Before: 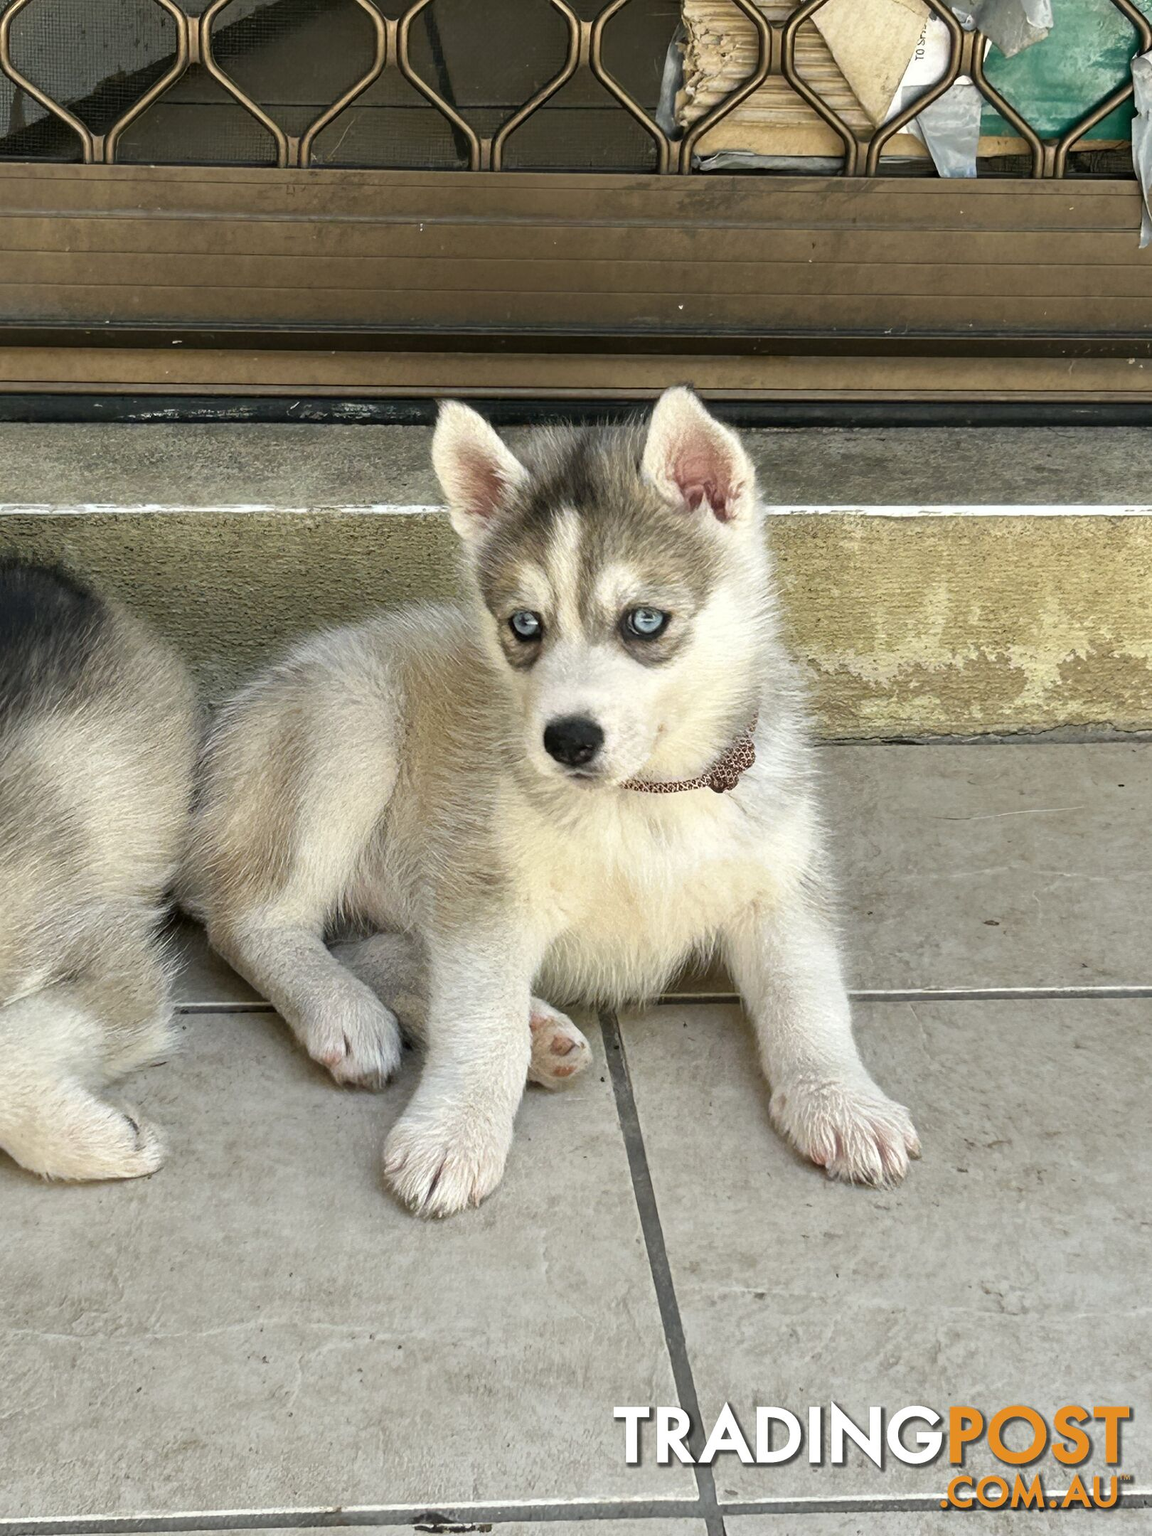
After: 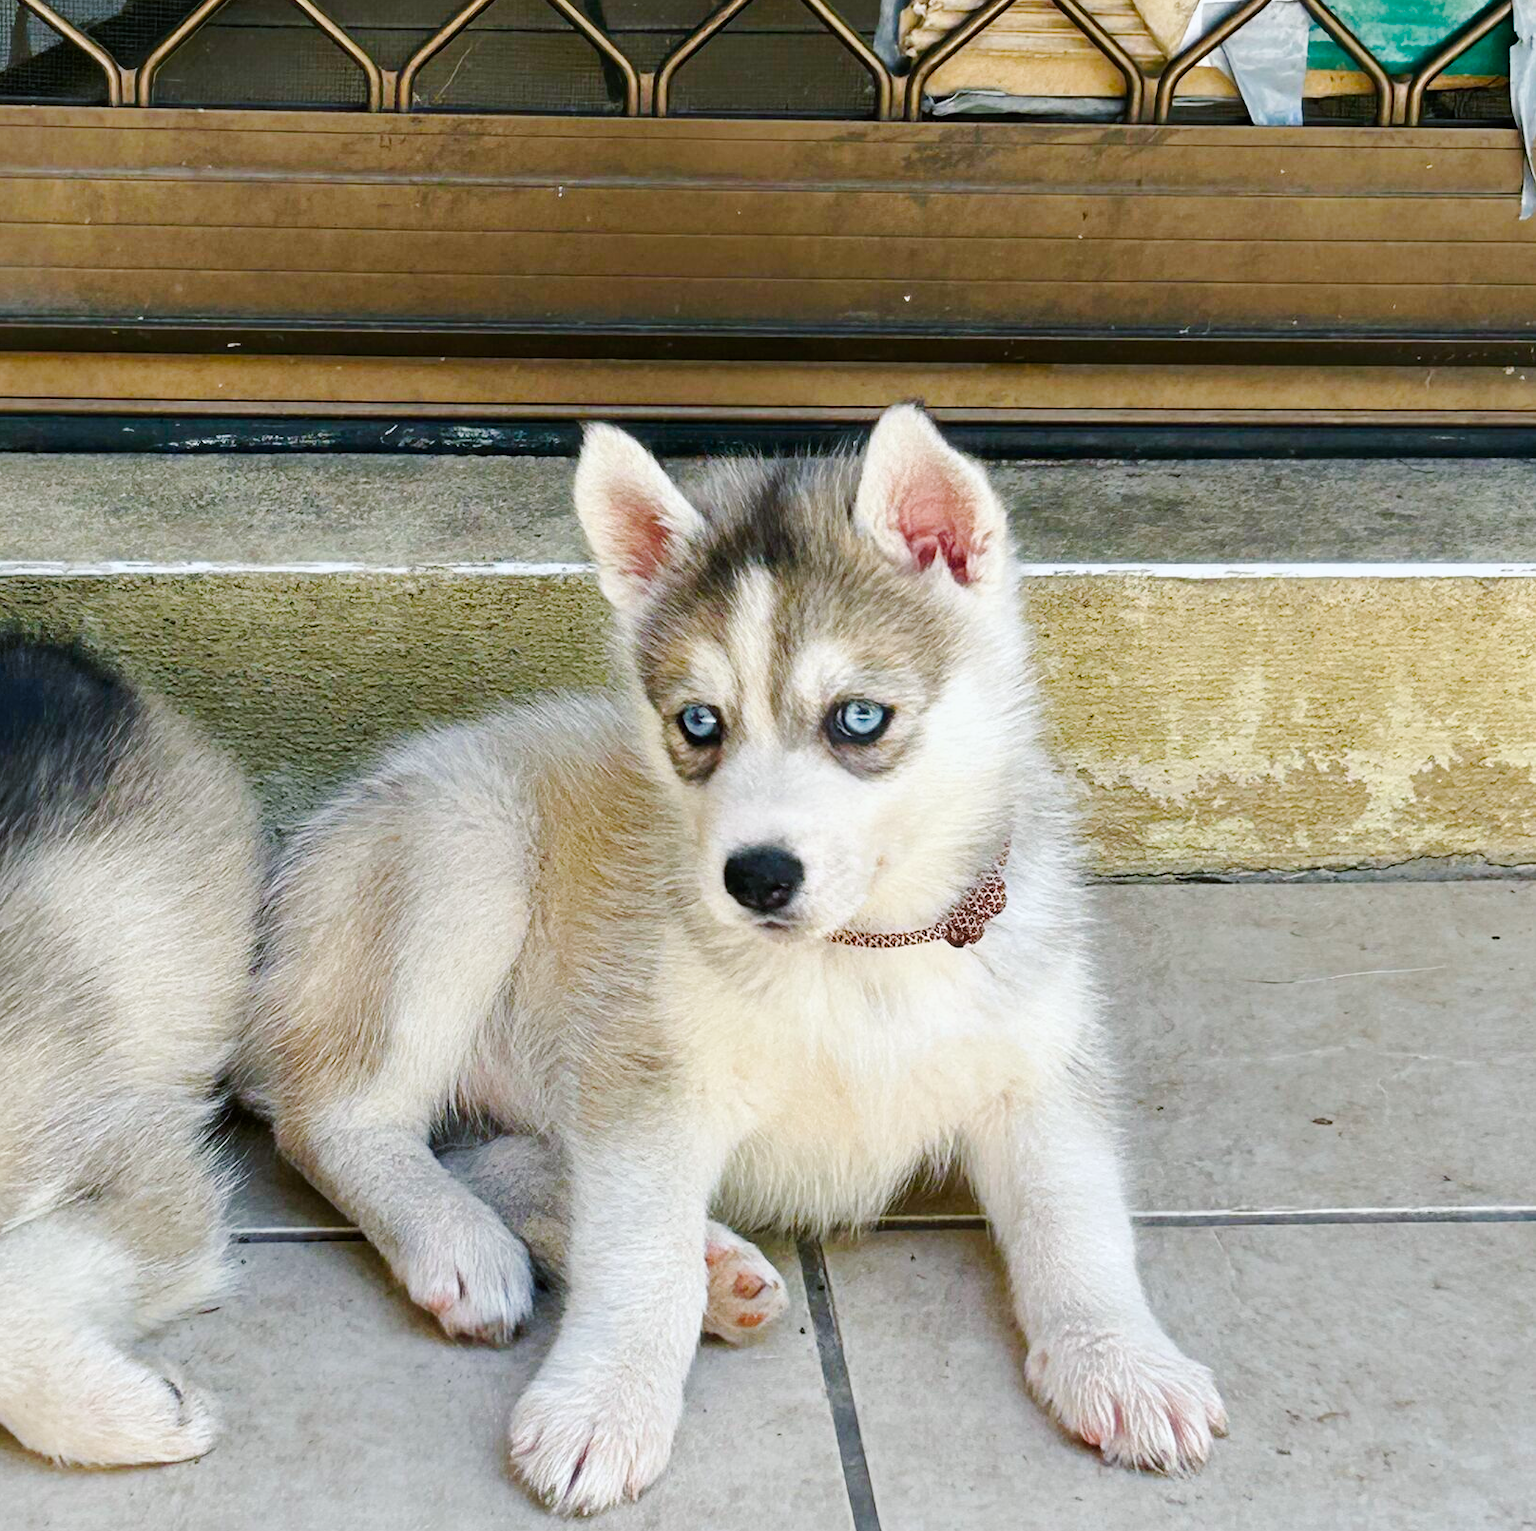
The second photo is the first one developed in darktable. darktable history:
tone curve: curves: ch0 [(0, 0) (0.071, 0.047) (0.266, 0.26) (0.483, 0.554) (0.753, 0.811) (1, 0.983)]; ch1 [(0, 0) (0.346, 0.307) (0.408, 0.387) (0.463, 0.465) (0.482, 0.493) (0.502, 0.499) (0.517, 0.502) (0.55, 0.548) (0.597, 0.61) (0.651, 0.698) (1, 1)]; ch2 [(0, 0) (0.346, 0.34) (0.434, 0.46) (0.485, 0.494) (0.5, 0.498) (0.517, 0.506) (0.526, 0.545) (0.583, 0.61) (0.625, 0.659) (1, 1)], preserve colors none
color balance rgb: highlights gain › chroma 3.096%, highlights gain › hue 75.44°, linear chroma grading › global chroma 9.518%, perceptual saturation grading › global saturation 20%, perceptual saturation grading › highlights -24.834%, perceptual saturation grading › shadows 24.853%, global vibrance 11.231%
color calibration: illuminant custom, x 0.371, y 0.382, temperature 4282.34 K
crop: left 0.233%, top 5.504%, bottom 19.878%
